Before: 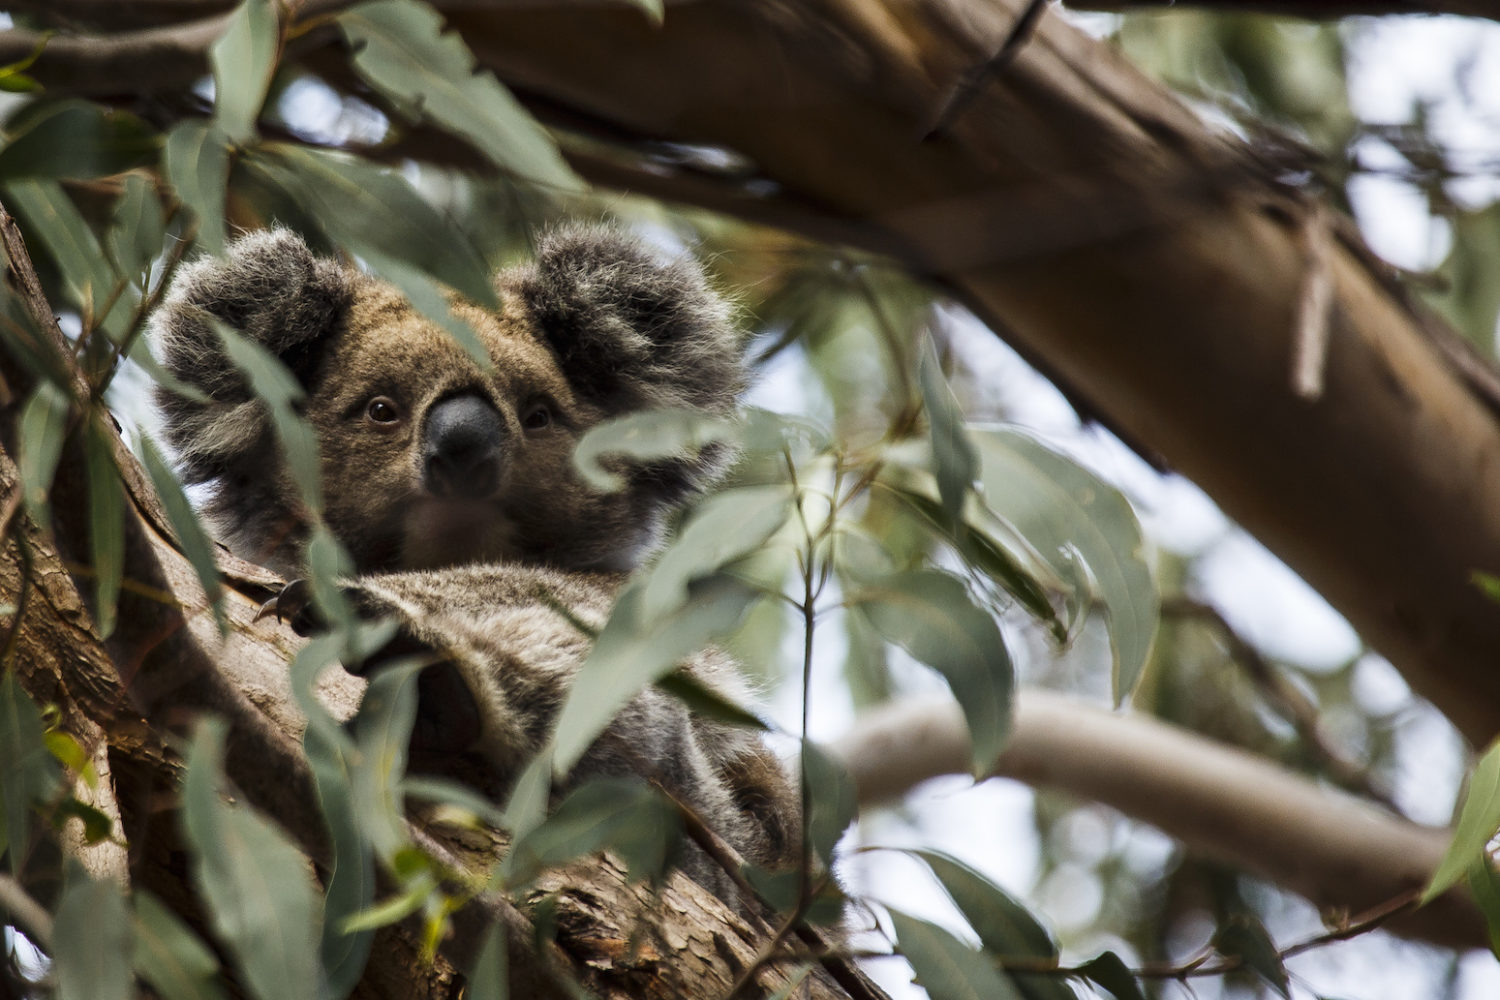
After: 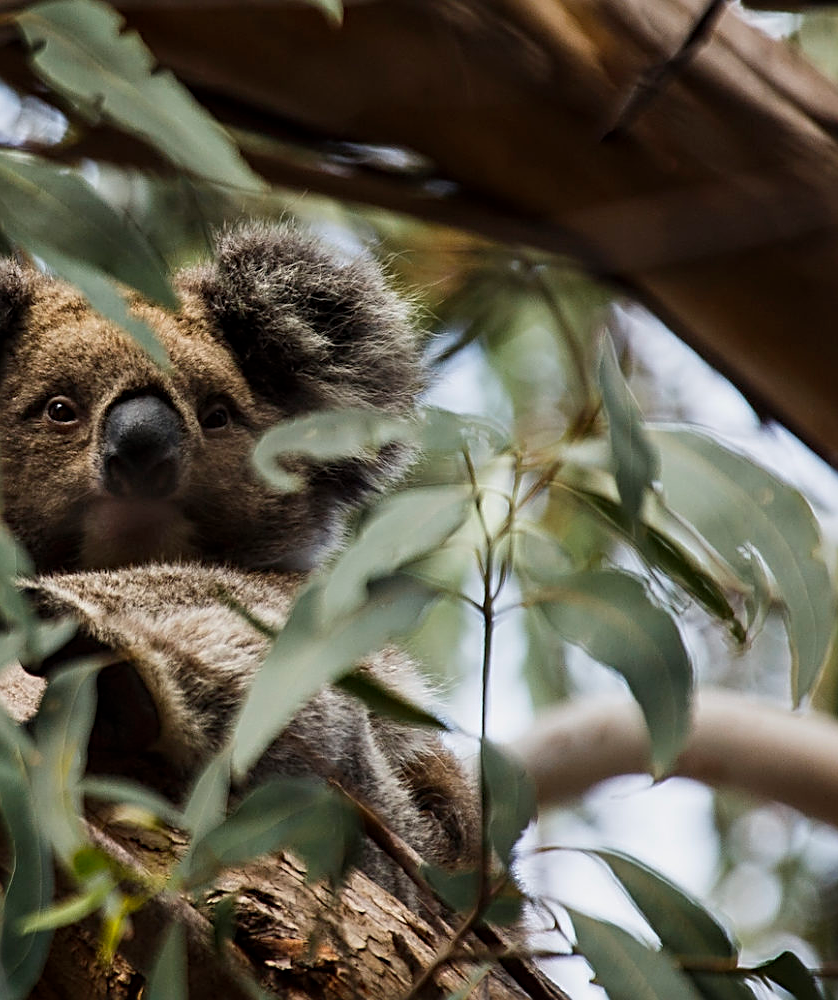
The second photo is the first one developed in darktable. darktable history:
sharpen: radius 2.534, amount 0.618
crop: left 21.404%, right 22.674%
exposure: exposure -0.158 EV, compensate highlight preservation false
